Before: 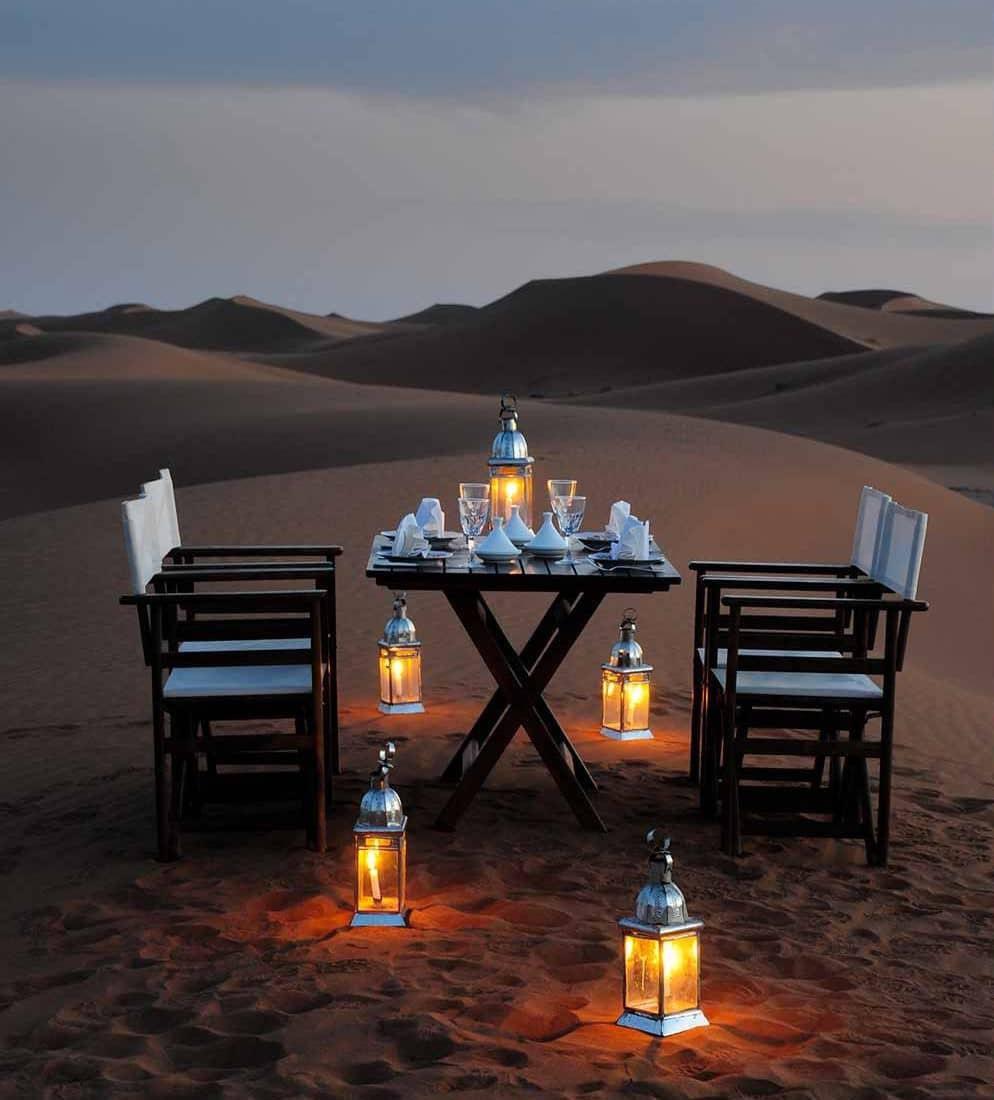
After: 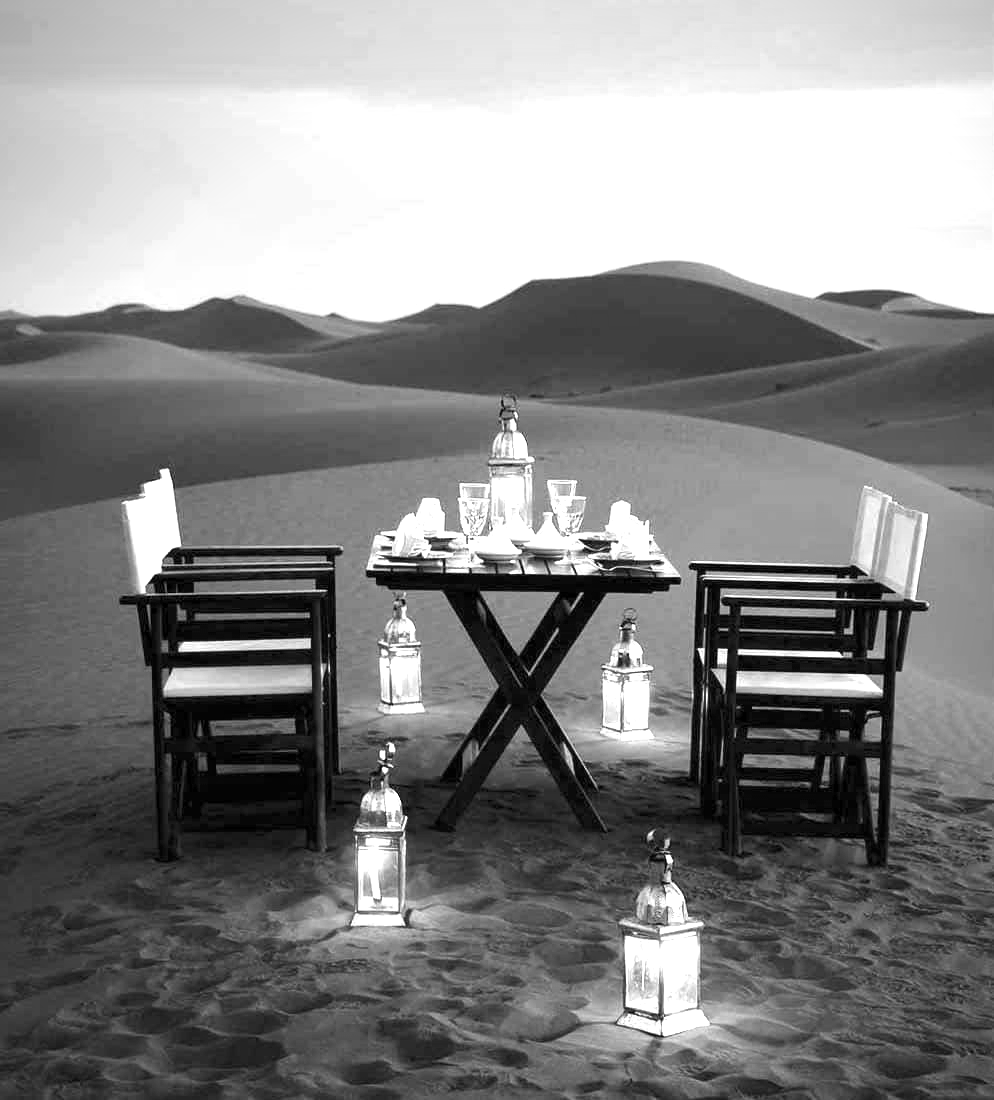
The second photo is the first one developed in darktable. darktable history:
exposure: exposure 2.003 EV, compensate highlight preservation false
vignetting: fall-off radius 60.92%
color calibration: output gray [0.21, 0.42, 0.37, 0], gray › normalize channels true, illuminant same as pipeline (D50), adaptation XYZ, x 0.346, y 0.359, gamut compression 0
